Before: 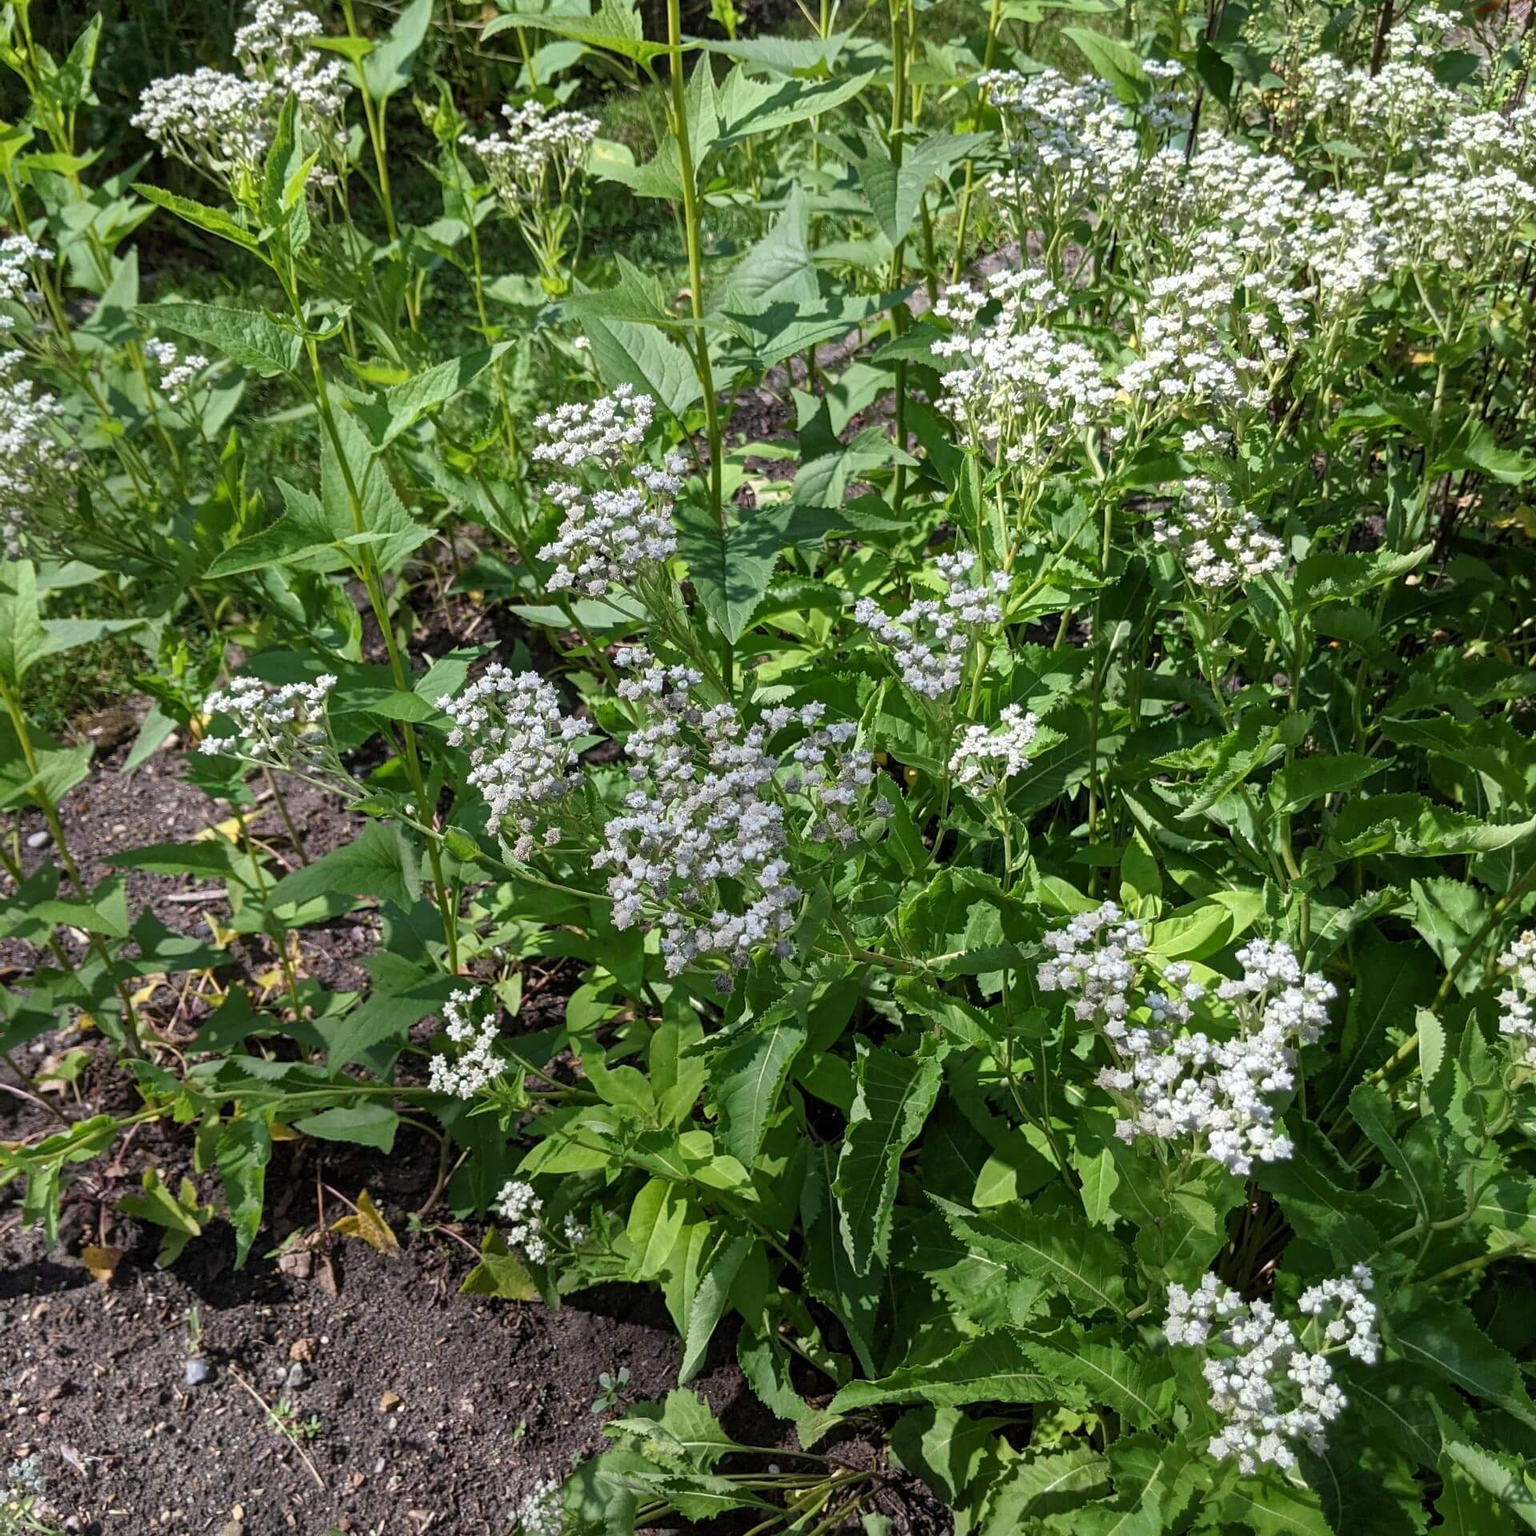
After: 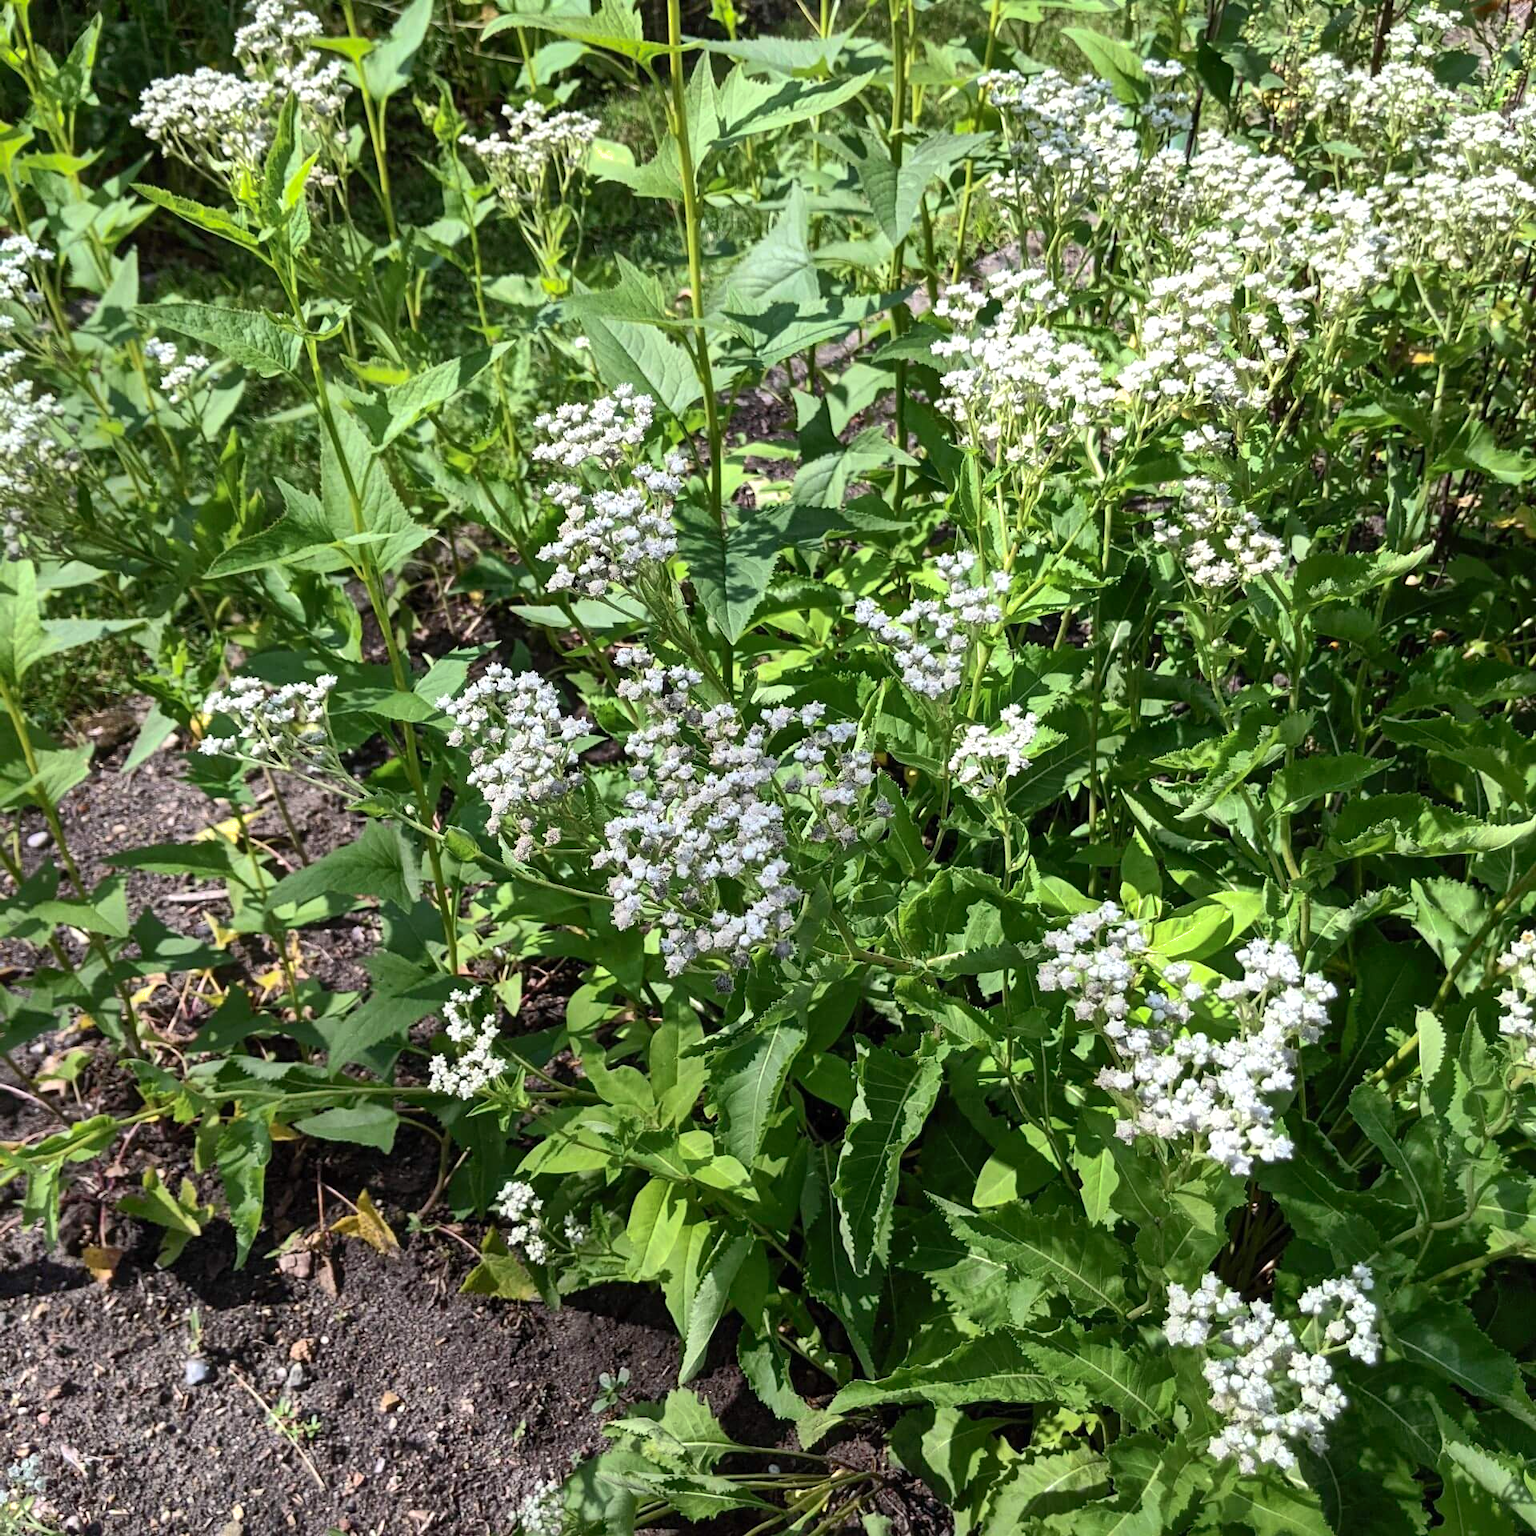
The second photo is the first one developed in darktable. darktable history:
contrast brightness saturation: contrast 0.236, brightness 0.087
tone equalizer: -8 EV -0.423 EV, -7 EV -0.375 EV, -6 EV -0.303 EV, -5 EV -0.192 EV, -3 EV 0.251 EV, -2 EV 0.332 EV, -1 EV 0.38 EV, +0 EV 0.436 EV, smoothing diameter 2.09%, edges refinement/feathering 19.25, mask exposure compensation -1.57 EV, filter diffusion 5
shadows and highlights: on, module defaults
